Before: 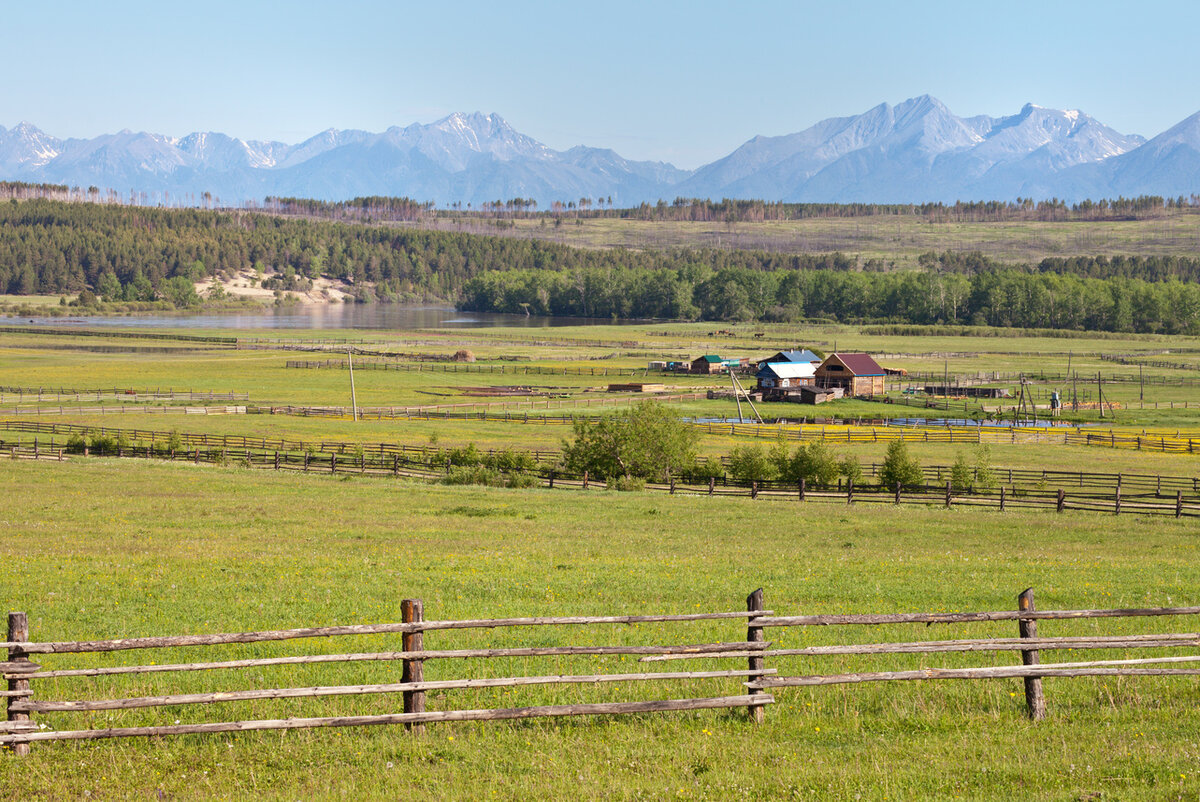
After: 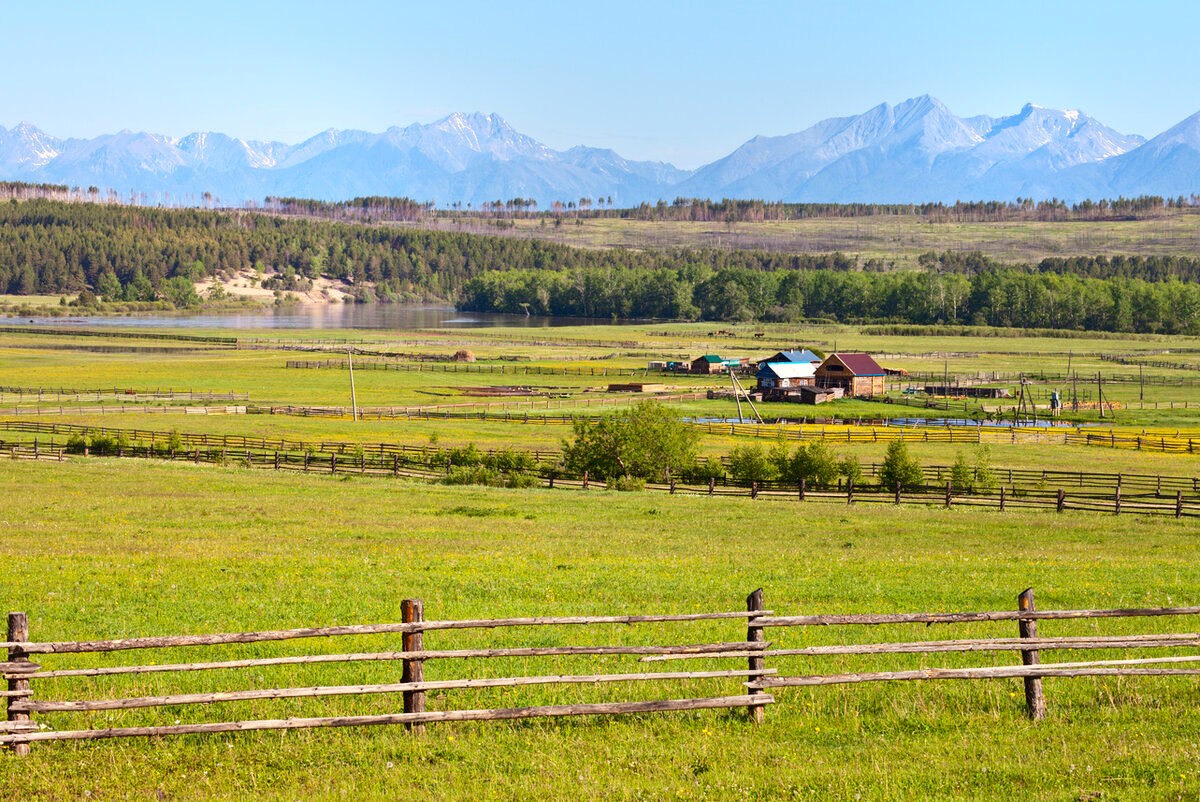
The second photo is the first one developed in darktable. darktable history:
contrast brightness saturation: contrast 0.181, saturation 0.305
